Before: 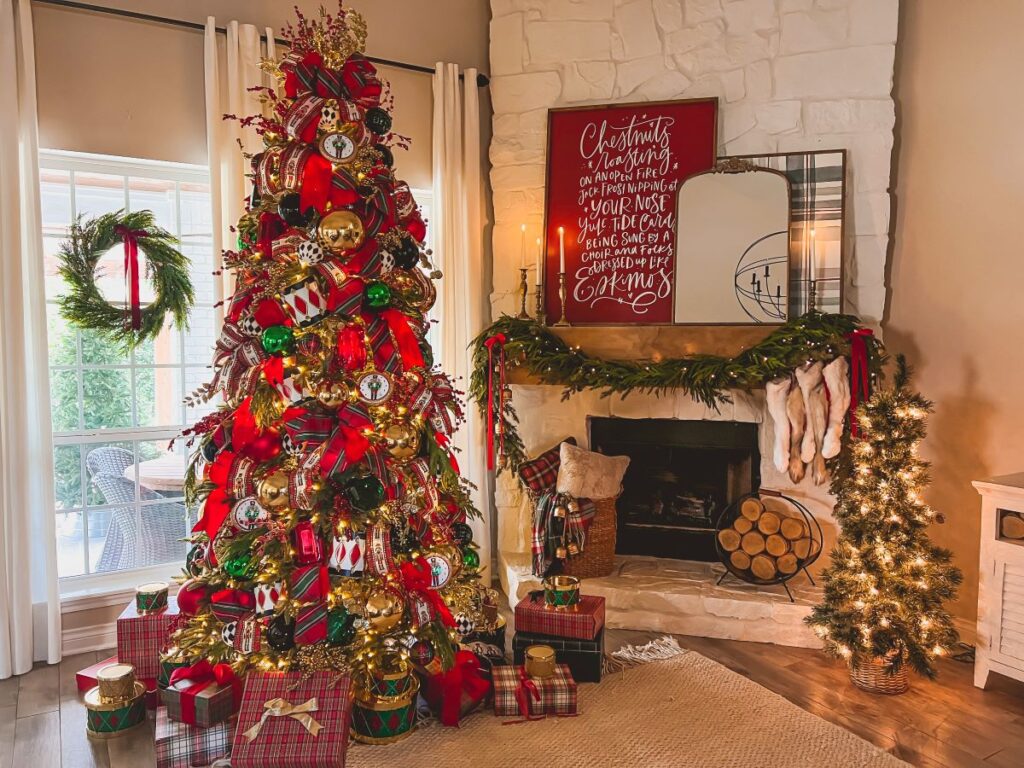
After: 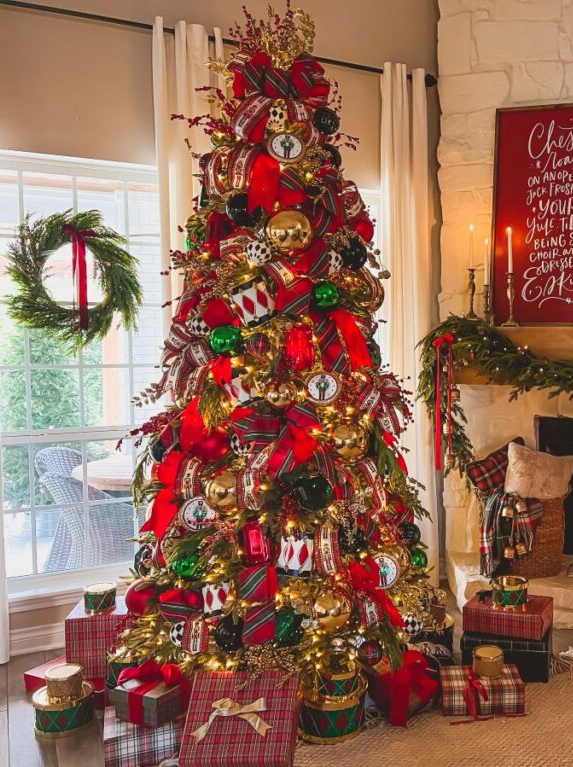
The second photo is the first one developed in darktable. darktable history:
crop: left 5.158%, right 38.851%
